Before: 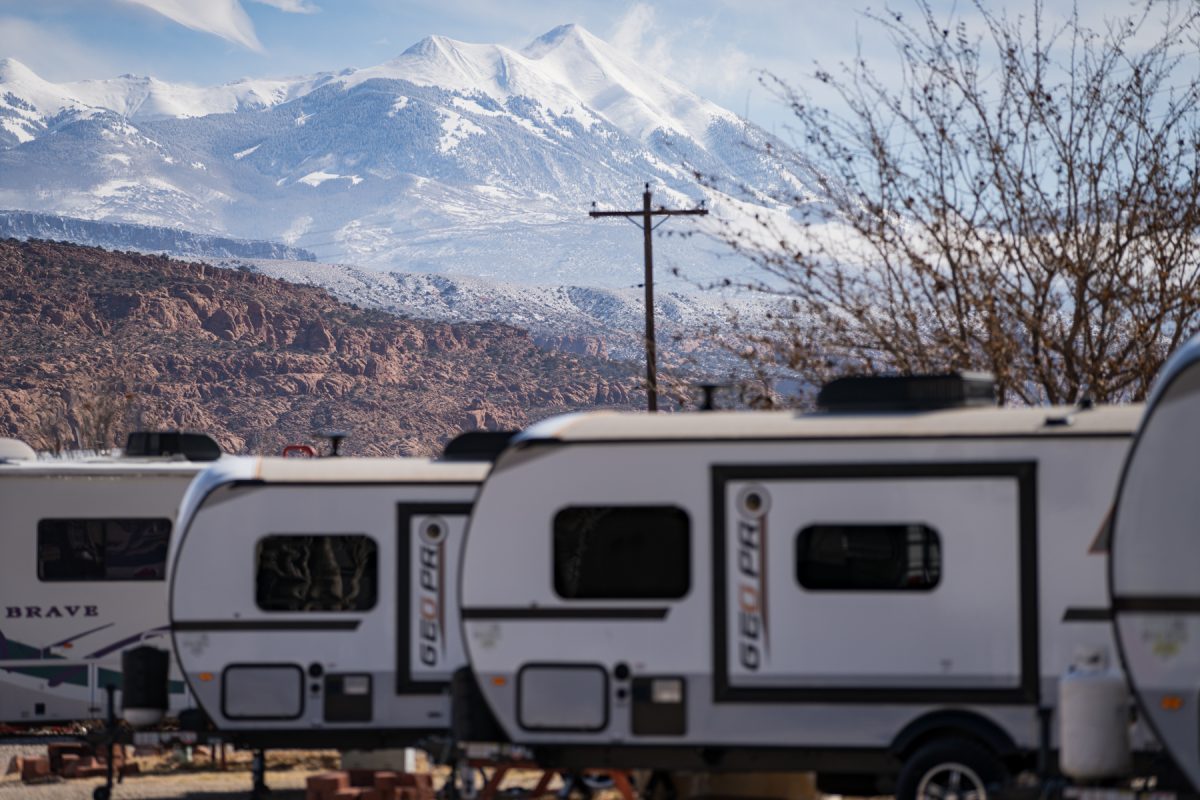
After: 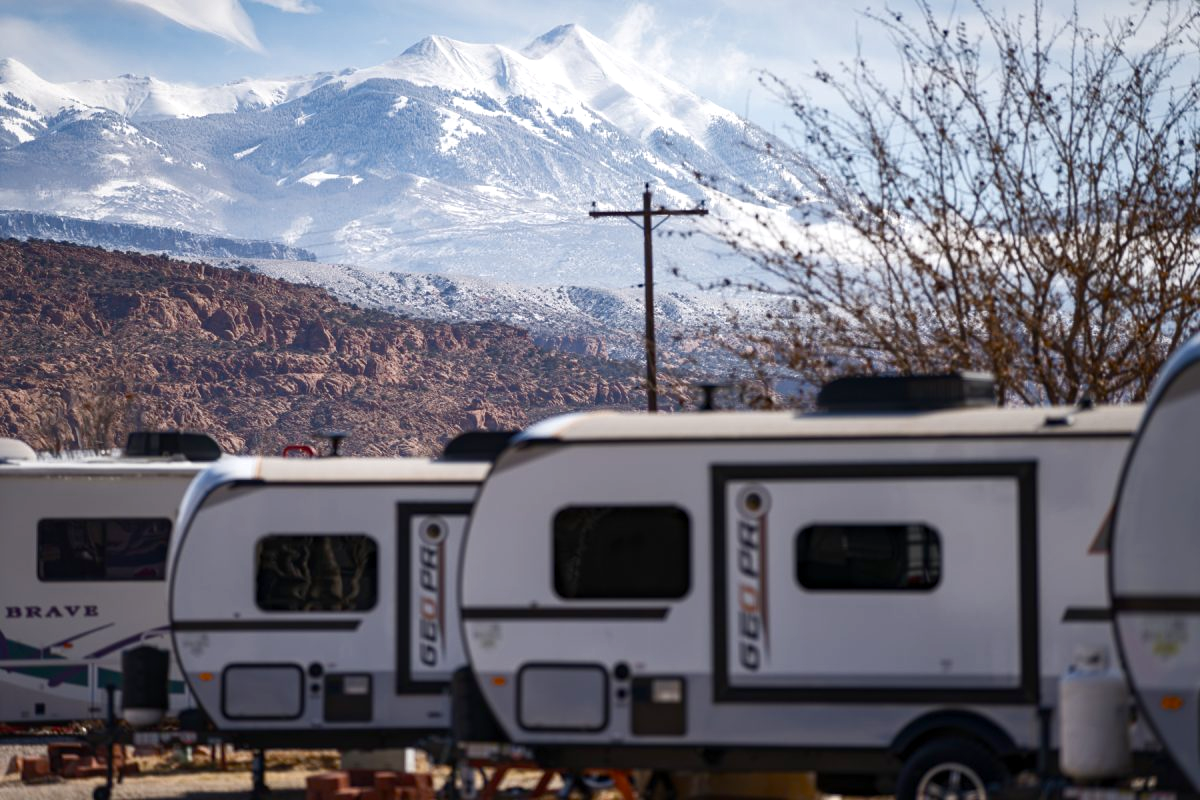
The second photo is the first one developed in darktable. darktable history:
color balance rgb: perceptual saturation grading › global saturation 25.139%, perceptual saturation grading › highlights -50.226%, perceptual saturation grading › shadows 30.864%, perceptual brilliance grading › global brilliance 15.386%, perceptual brilliance grading › shadows -34.268%, contrast -9.465%
